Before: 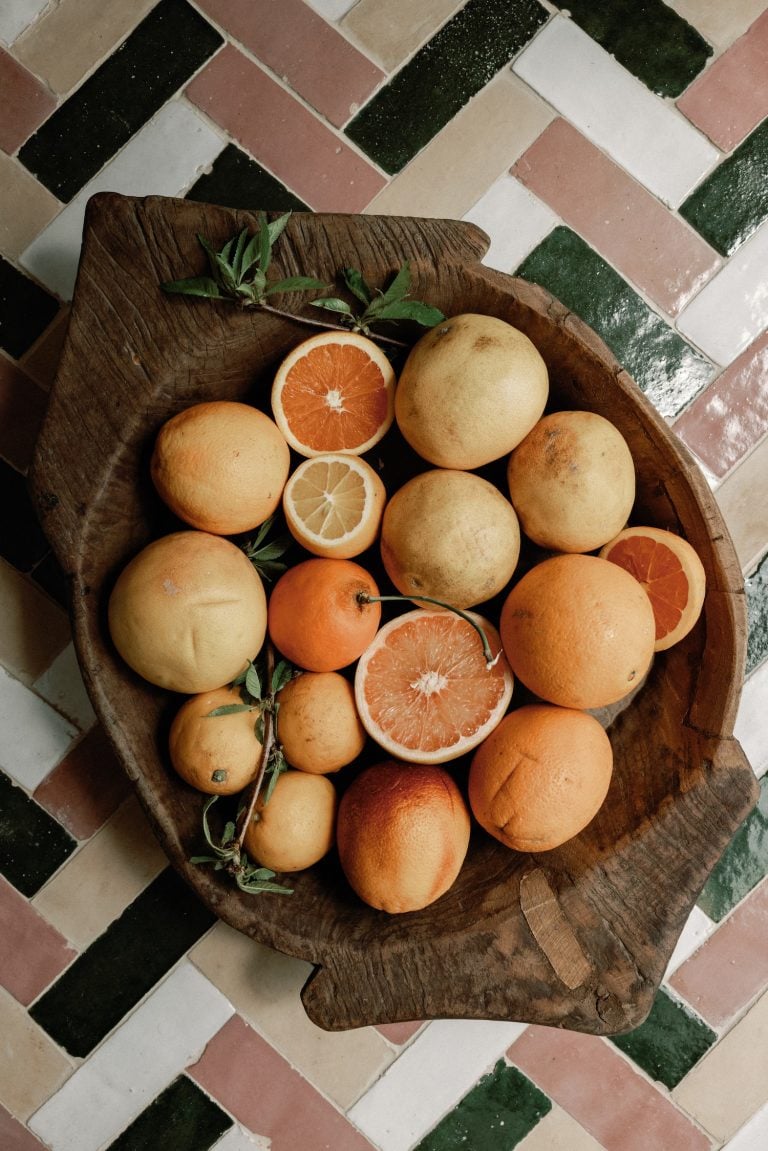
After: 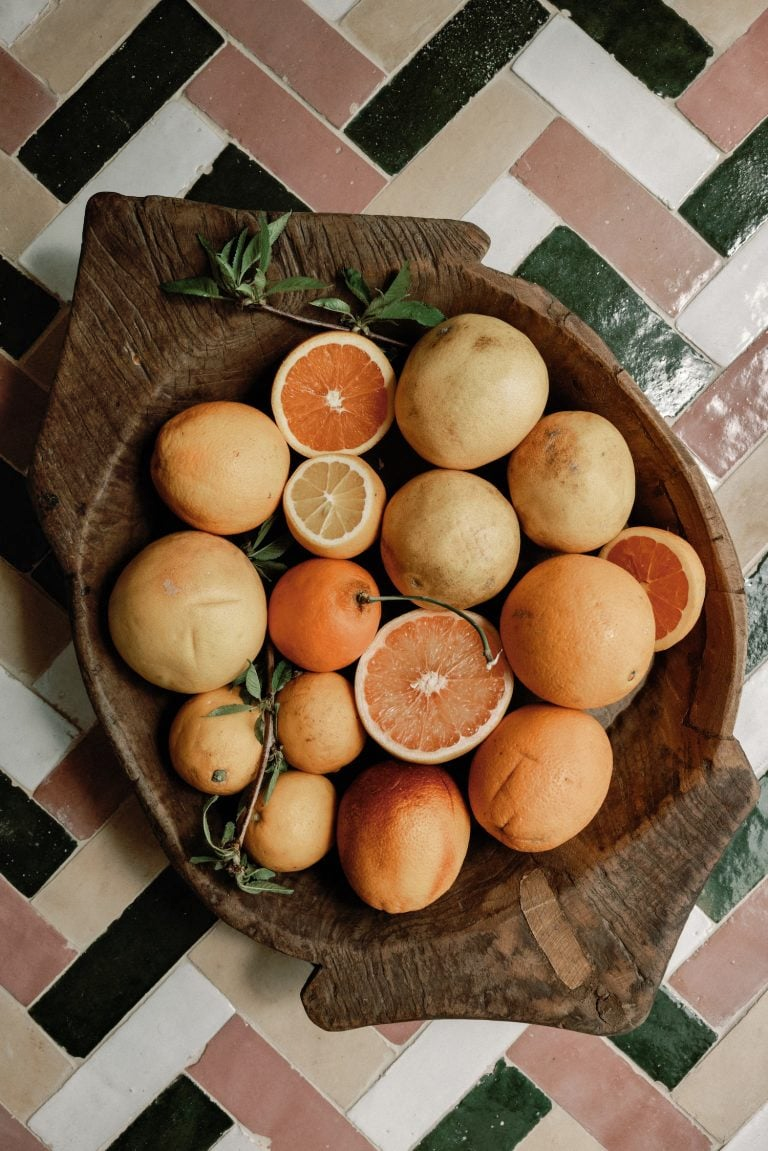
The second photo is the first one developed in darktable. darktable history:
shadows and highlights: radius 101.6, shadows 50.4, highlights -64.79, soften with gaussian
